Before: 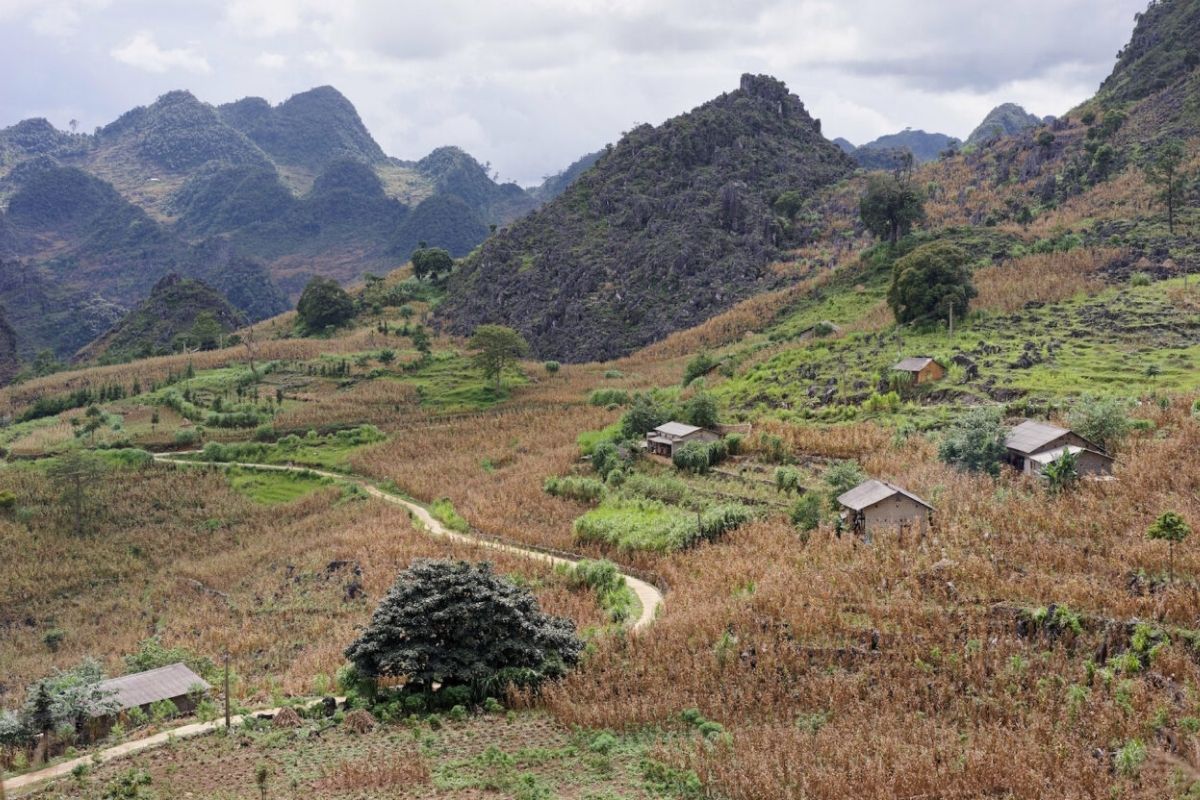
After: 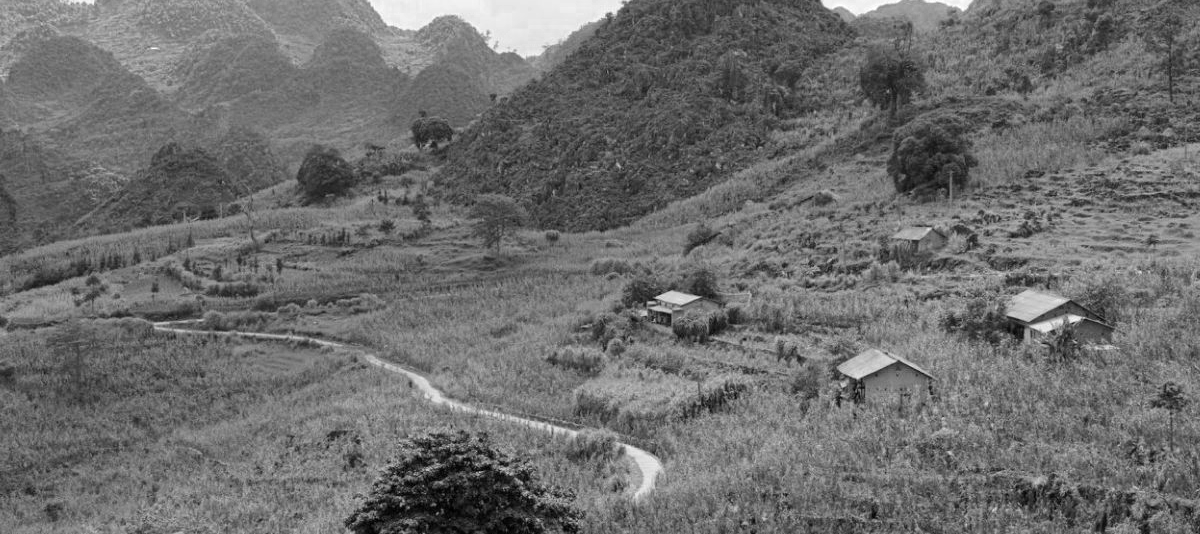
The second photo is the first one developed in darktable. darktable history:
crop: top 16.402%, bottom 16.769%
color zones: curves: ch0 [(0, 0.613) (0.01, 0.613) (0.245, 0.448) (0.498, 0.529) (0.642, 0.665) (0.879, 0.777) (0.99, 0.613)]; ch1 [(0, 0) (0.143, 0) (0.286, 0) (0.429, 0) (0.571, 0) (0.714, 0) (0.857, 0)]
